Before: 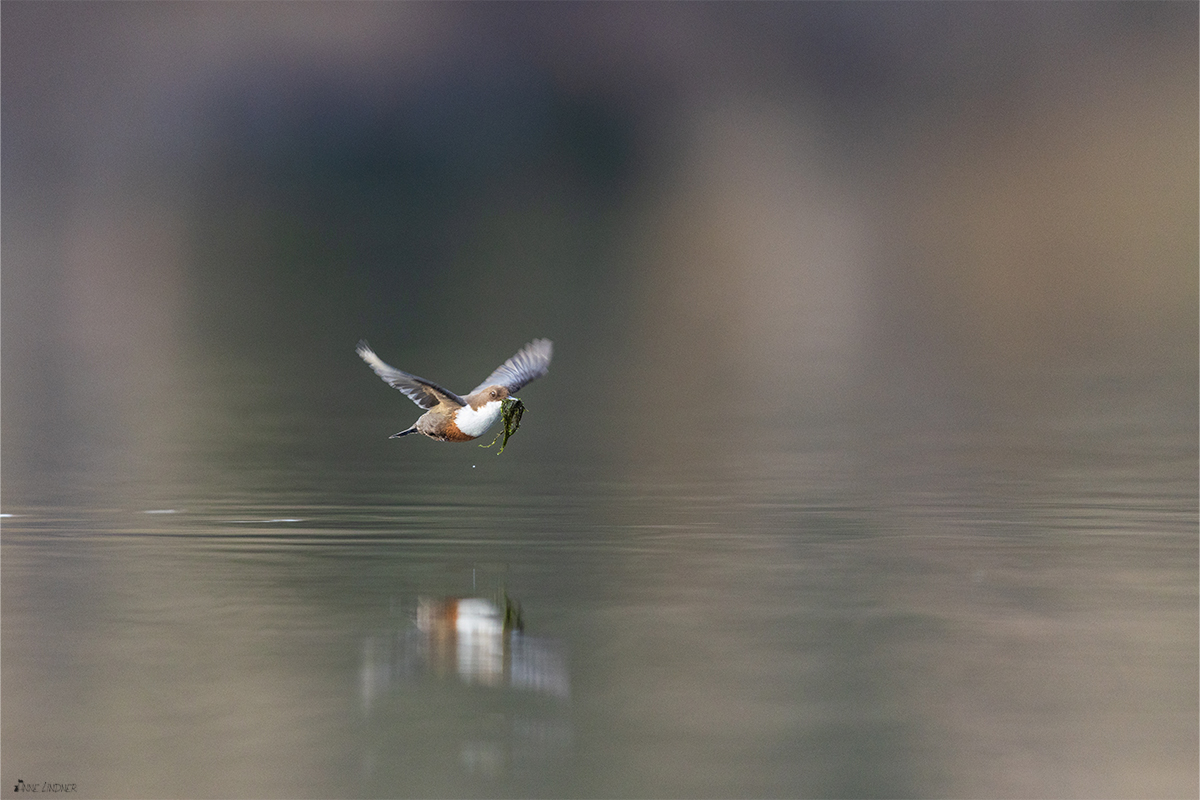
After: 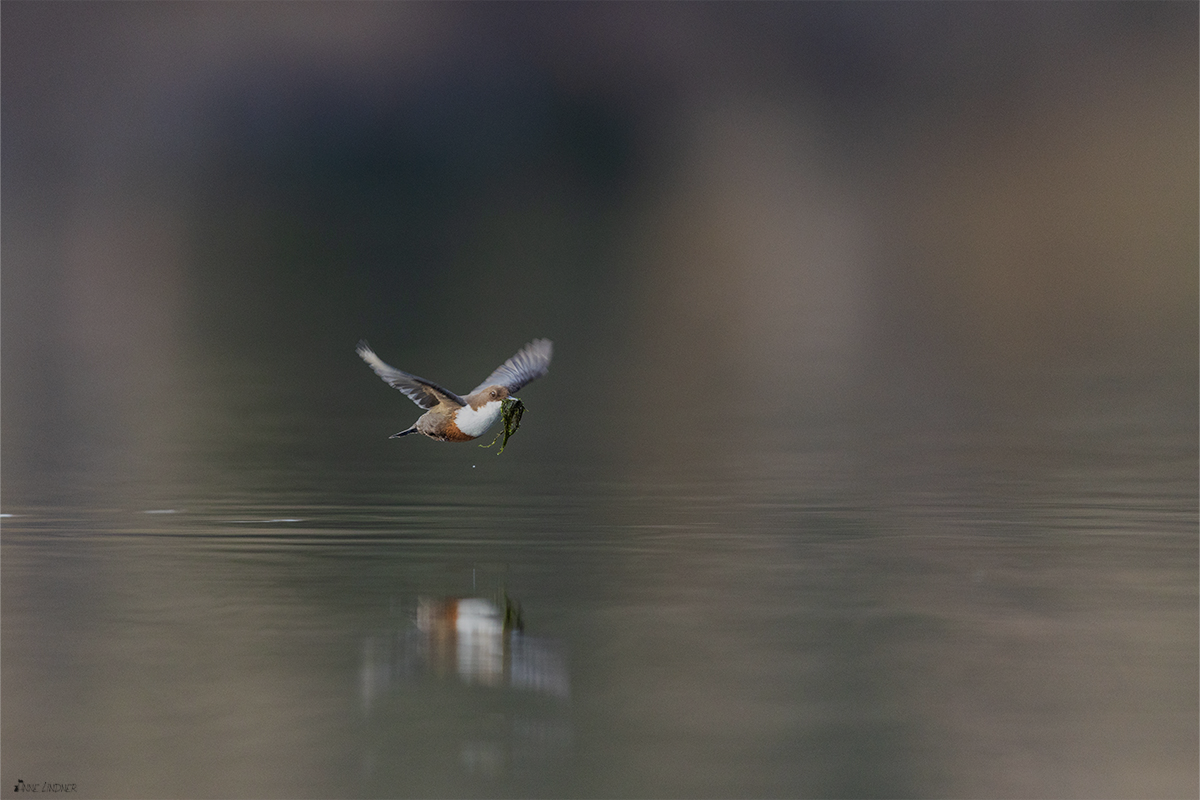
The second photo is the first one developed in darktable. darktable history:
exposure: black level correction 0, exposure -0.75 EV, compensate exposure bias true, compensate highlight preservation false
